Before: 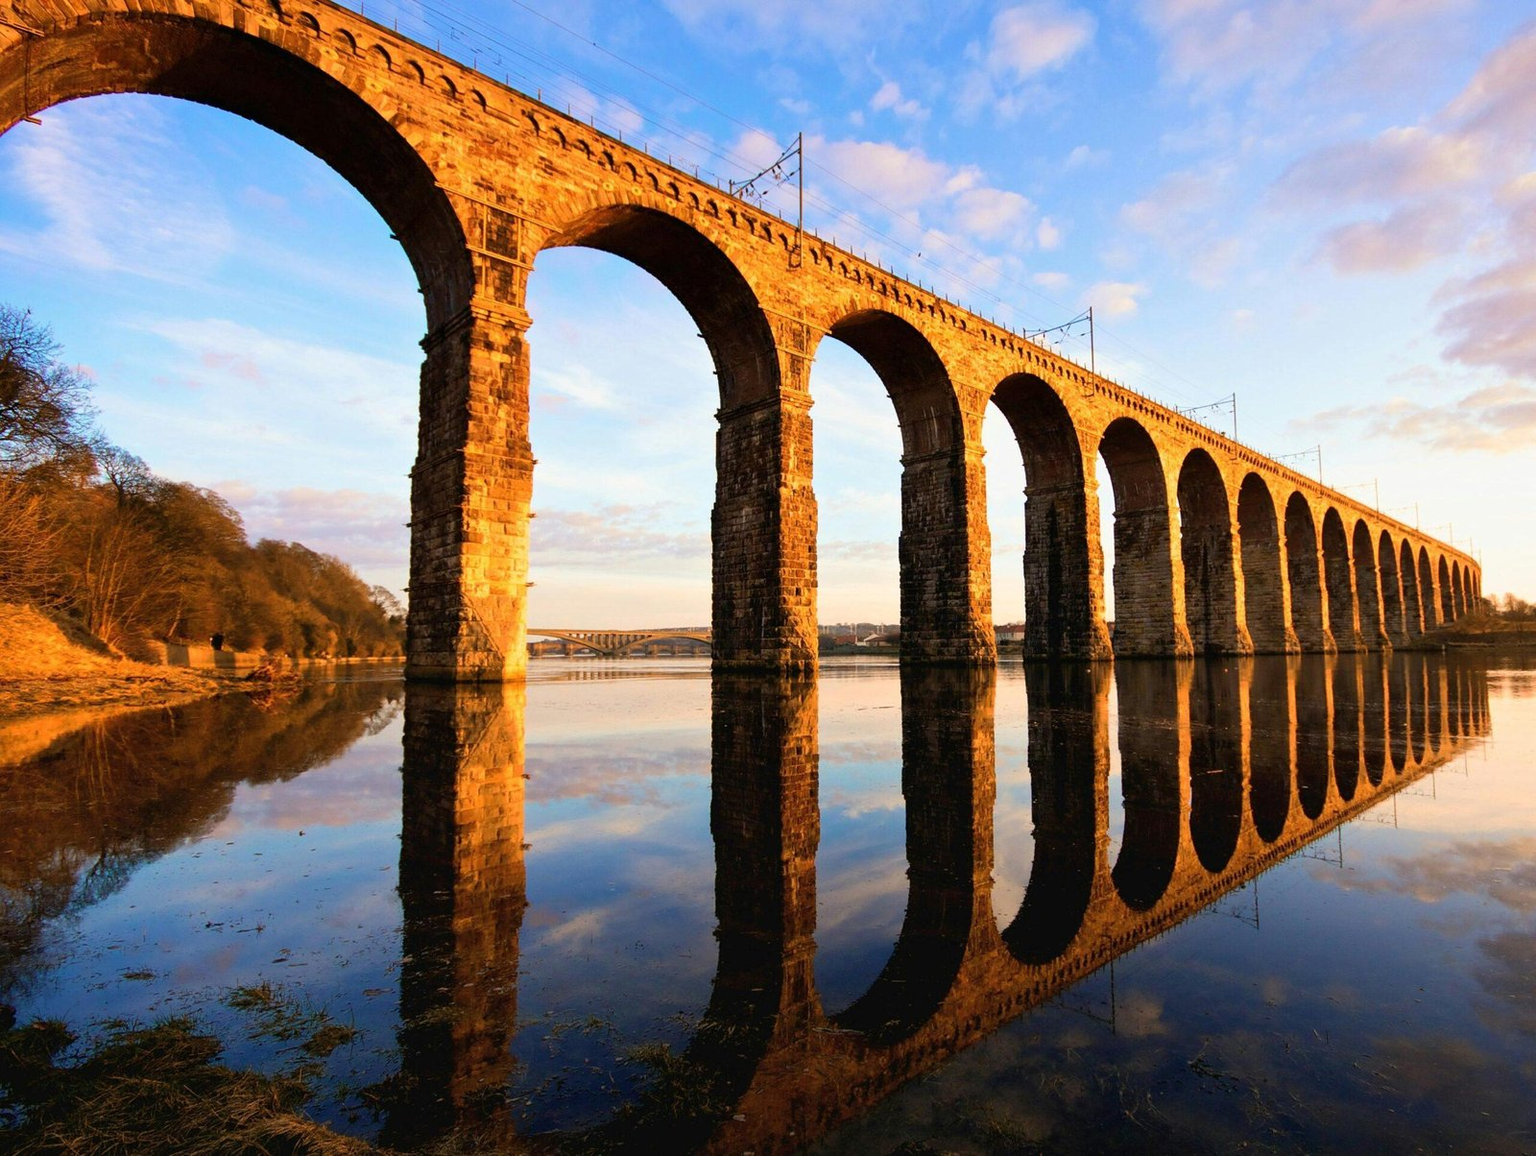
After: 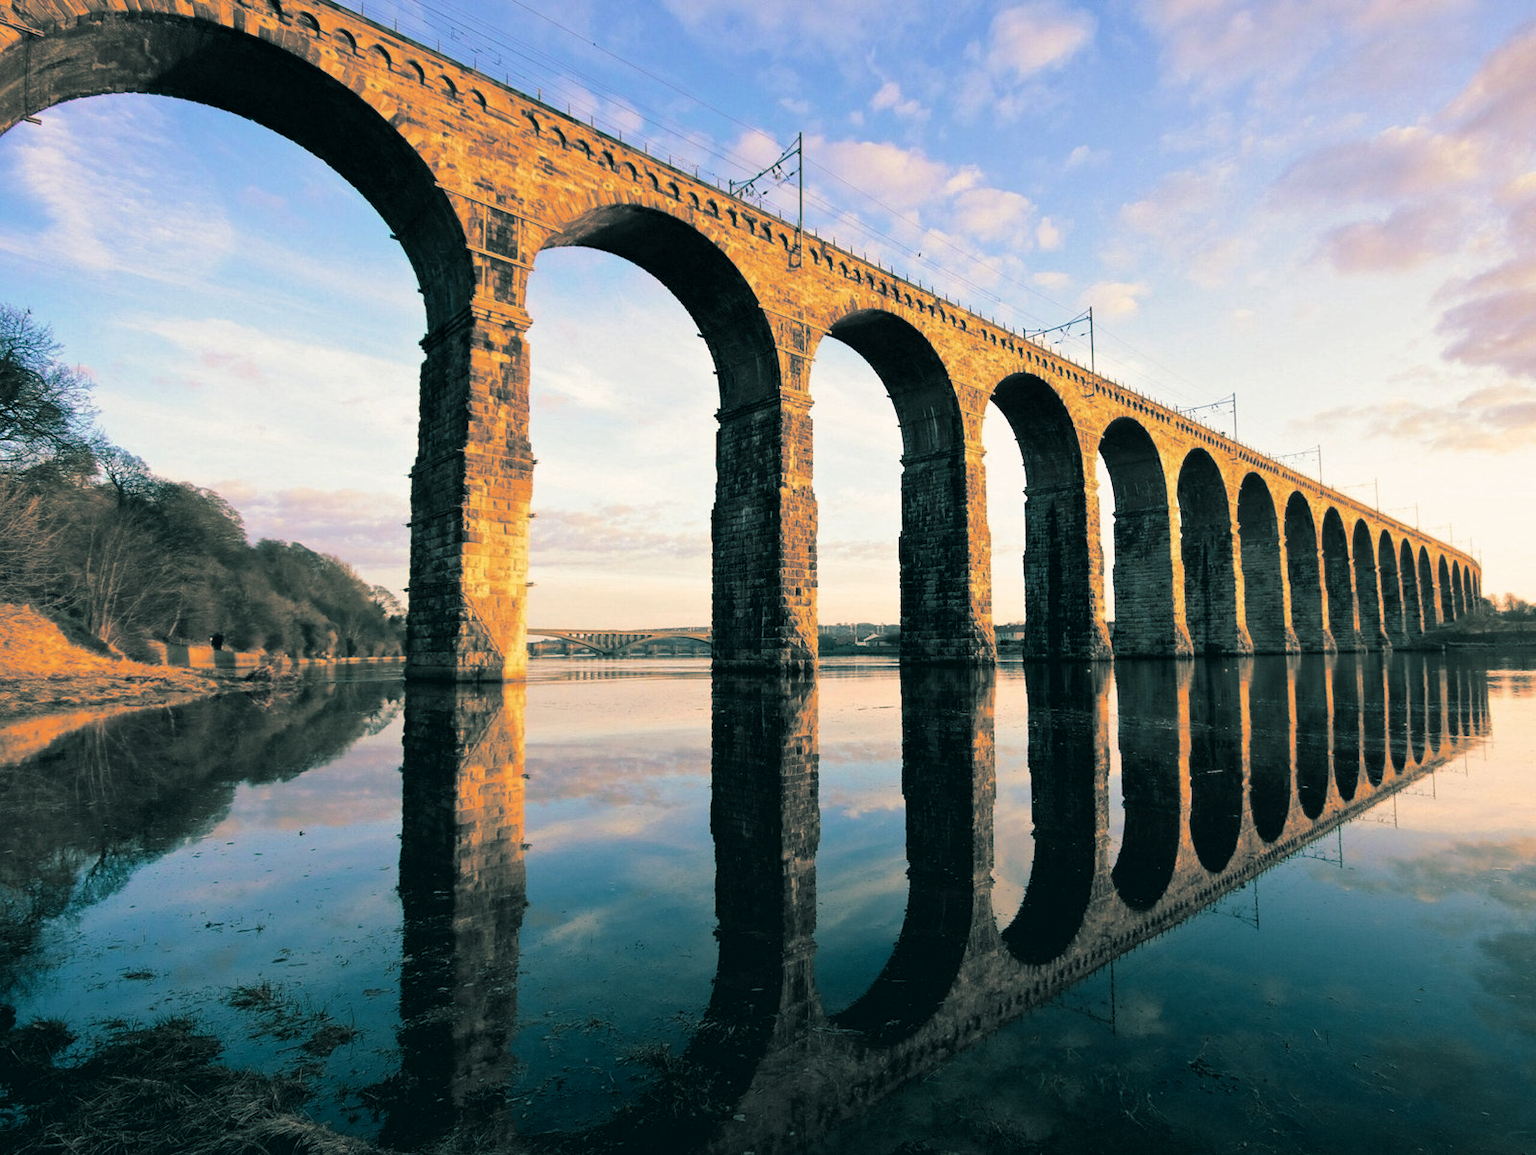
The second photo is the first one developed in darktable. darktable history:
color correction: highlights a* 2.75, highlights b* 5, shadows a* -2.04, shadows b* -4.84, saturation 0.8
split-toning: shadows › hue 186.43°, highlights › hue 49.29°, compress 30.29%
